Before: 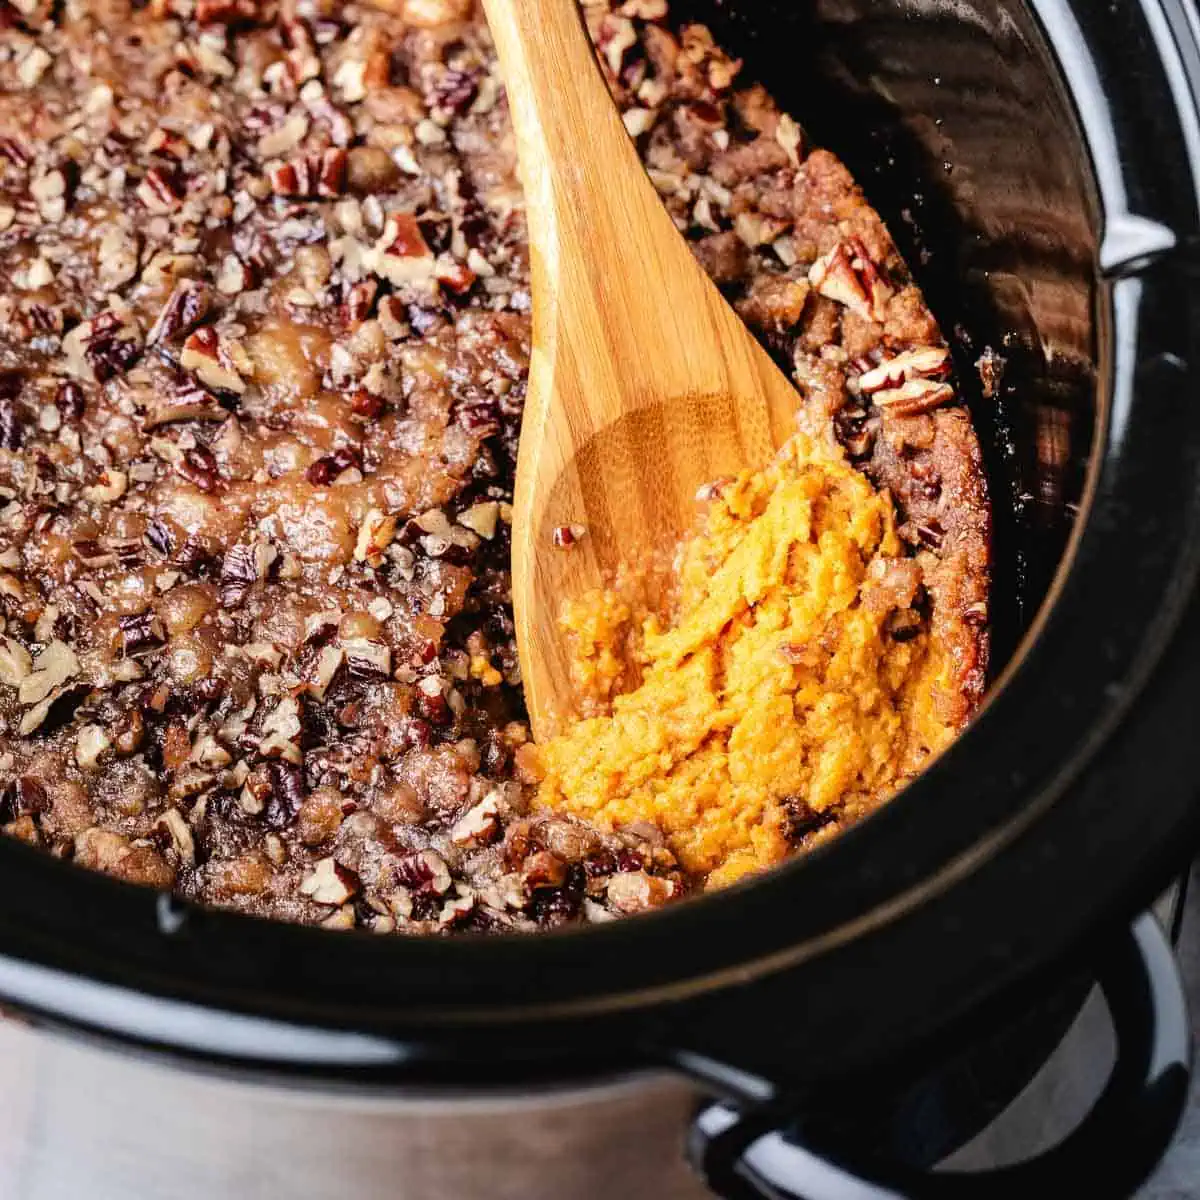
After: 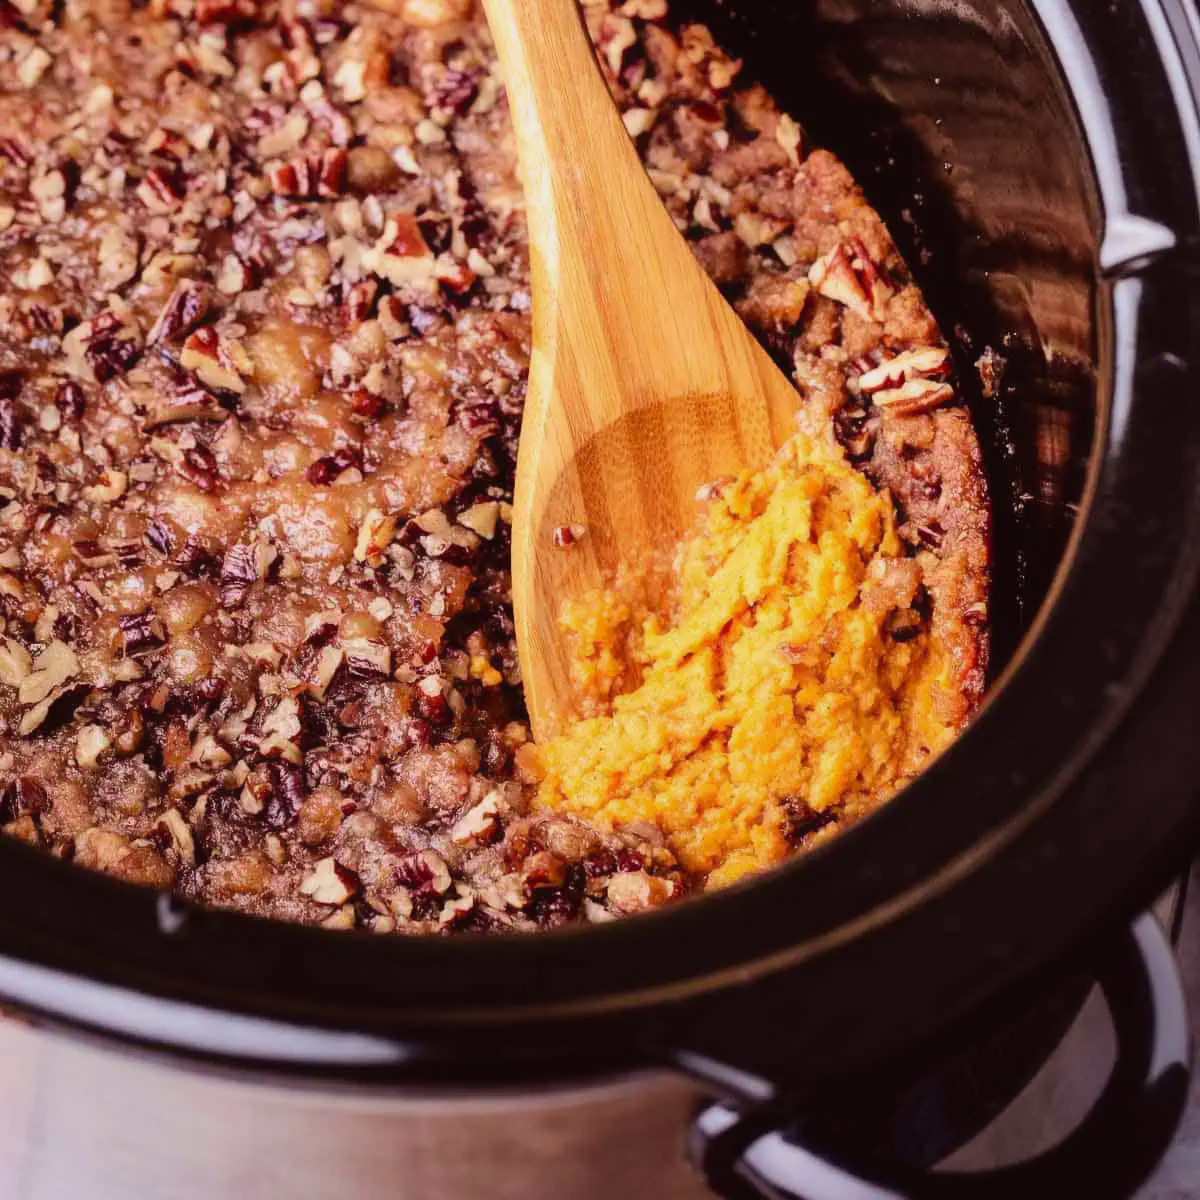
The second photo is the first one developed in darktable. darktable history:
rgb levels: mode RGB, independent channels, levels [[0, 0.474, 1], [0, 0.5, 1], [0, 0.5, 1]]
exposure: exposure -0.21 EV, compensate highlight preservation false
contrast equalizer: octaves 7, y [[0.502, 0.505, 0.512, 0.529, 0.564, 0.588], [0.5 ×6], [0.502, 0.505, 0.512, 0.529, 0.564, 0.588], [0, 0.001, 0.001, 0.004, 0.008, 0.011], [0, 0.001, 0.001, 0.004, 0.008, 0.011]], mix -1
velvia: on, module defaults
